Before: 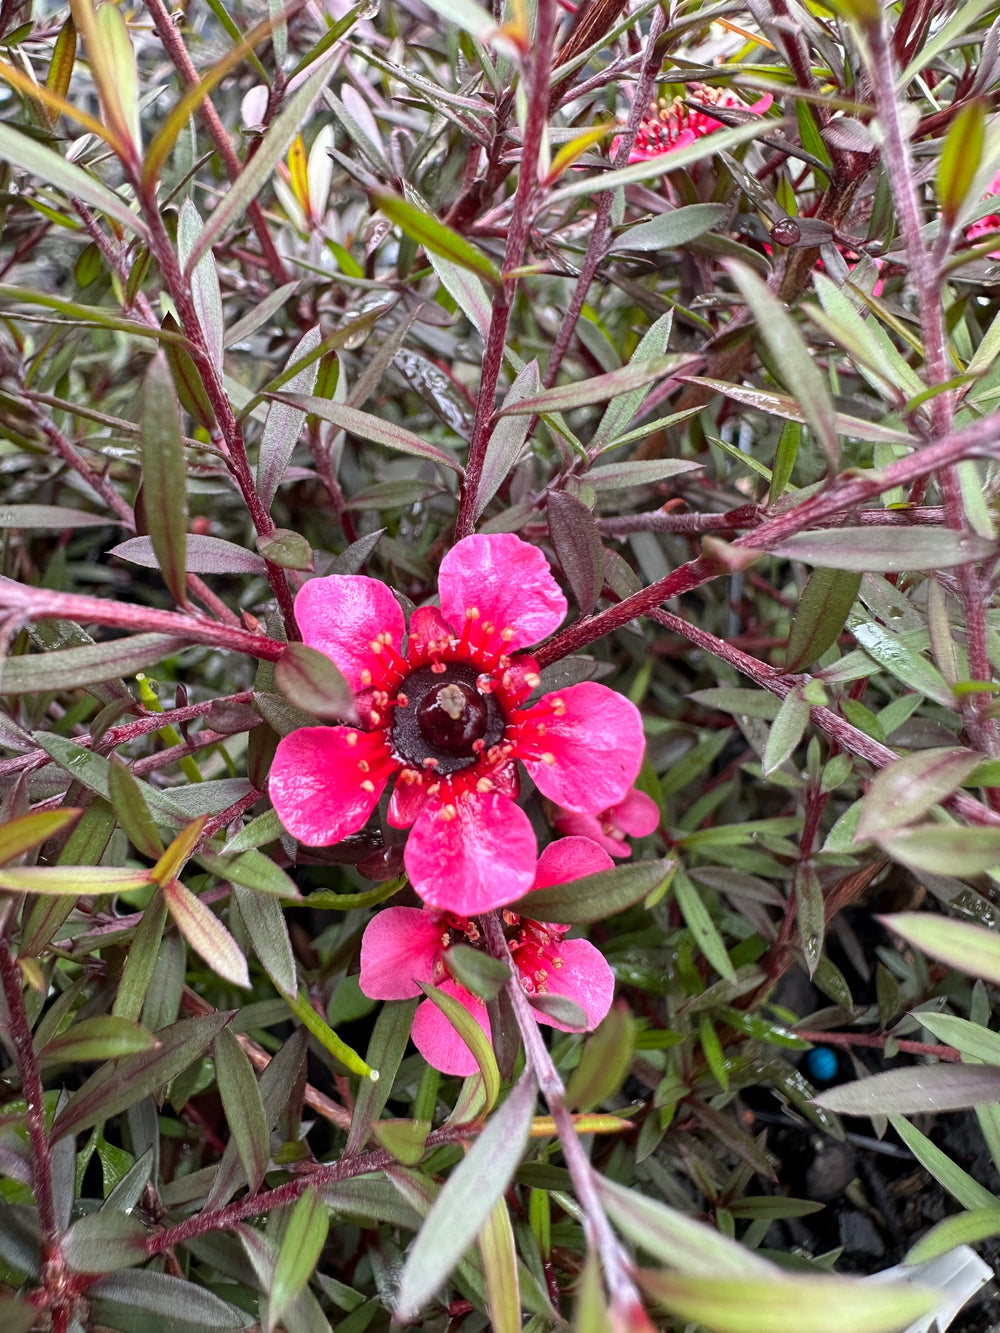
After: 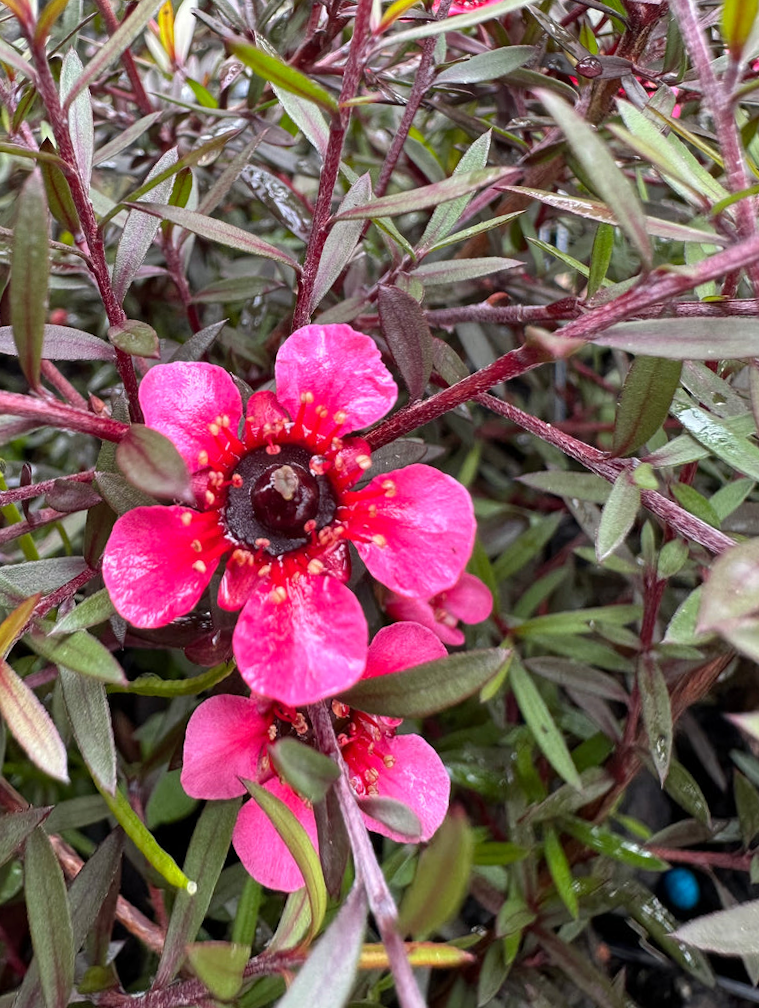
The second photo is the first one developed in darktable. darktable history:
crop: left 8.155%, top 6.611%, bottom 15.385%
rotate and perspective: rotation 0.72°, lens shift (vertical) -0.352, lens shift (horizontal) -0.051, crop left 0.152, crop right 0.859, crop top 0.019, crop bottom 0.964
